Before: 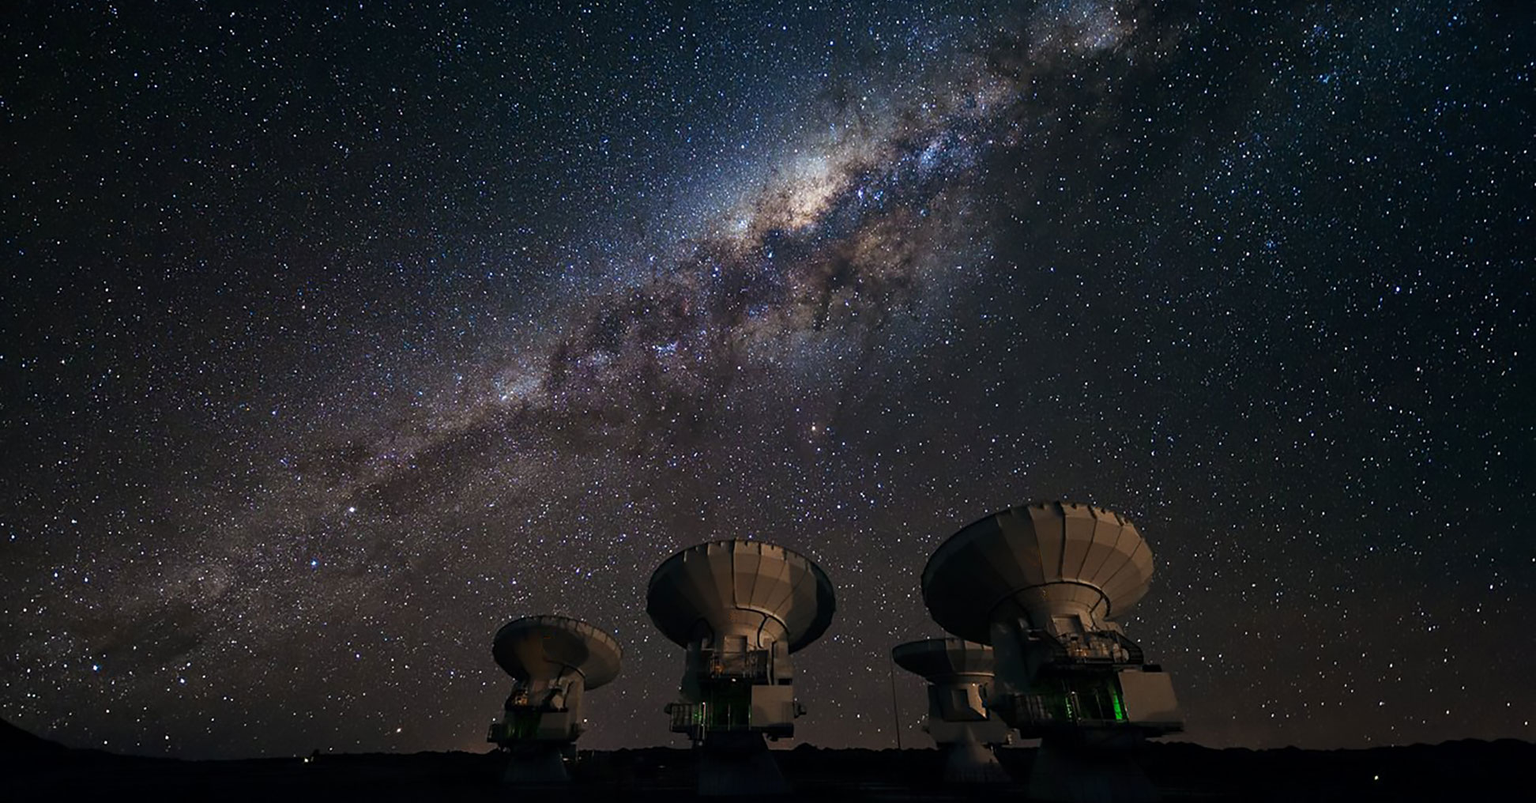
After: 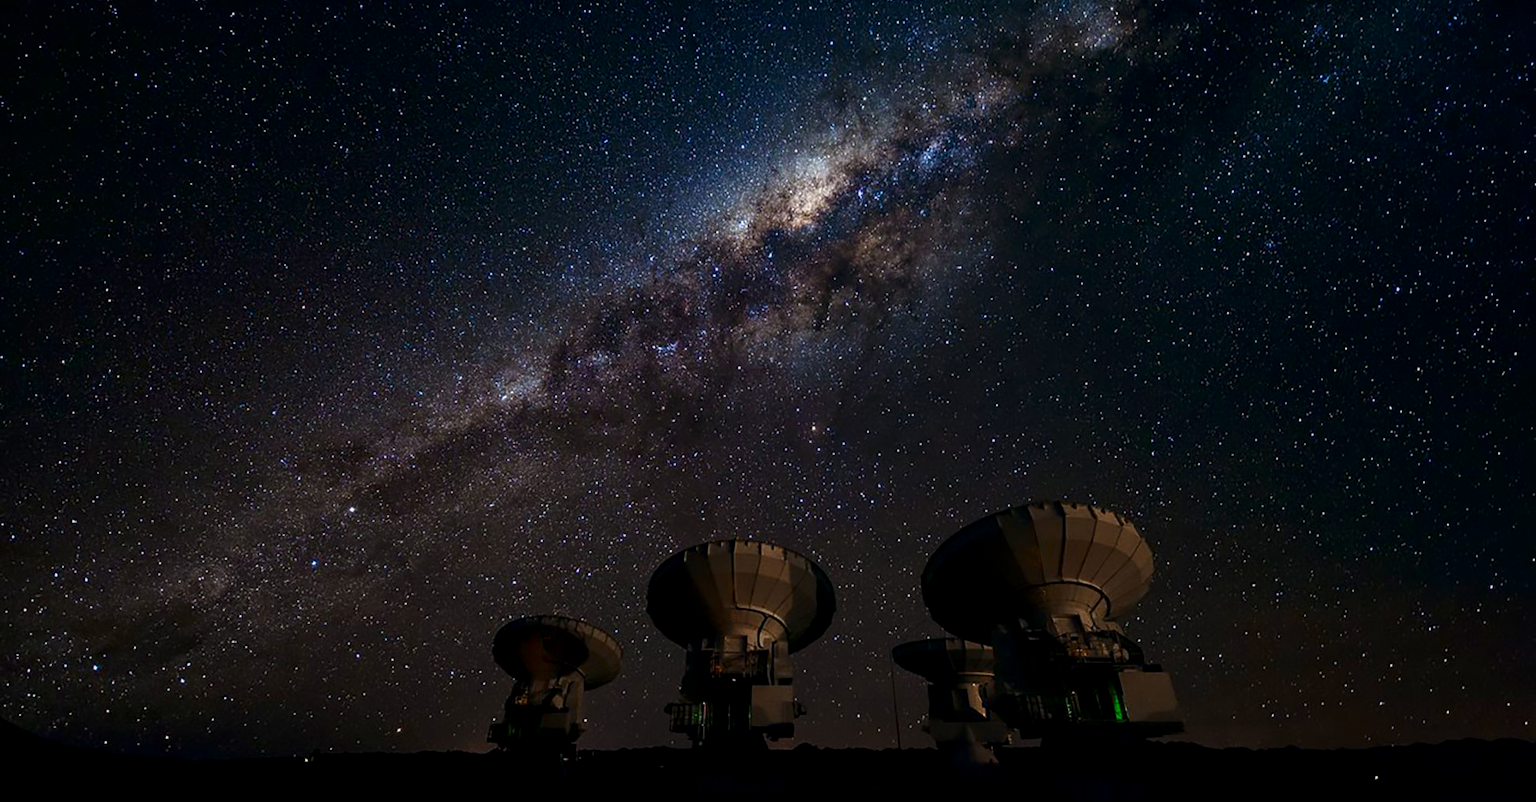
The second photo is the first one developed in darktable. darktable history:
contrast brightness saturation: brightness -0.199, saturation 0.075
local contrast: on, module defaults
tone equalizer: on, module defaults
